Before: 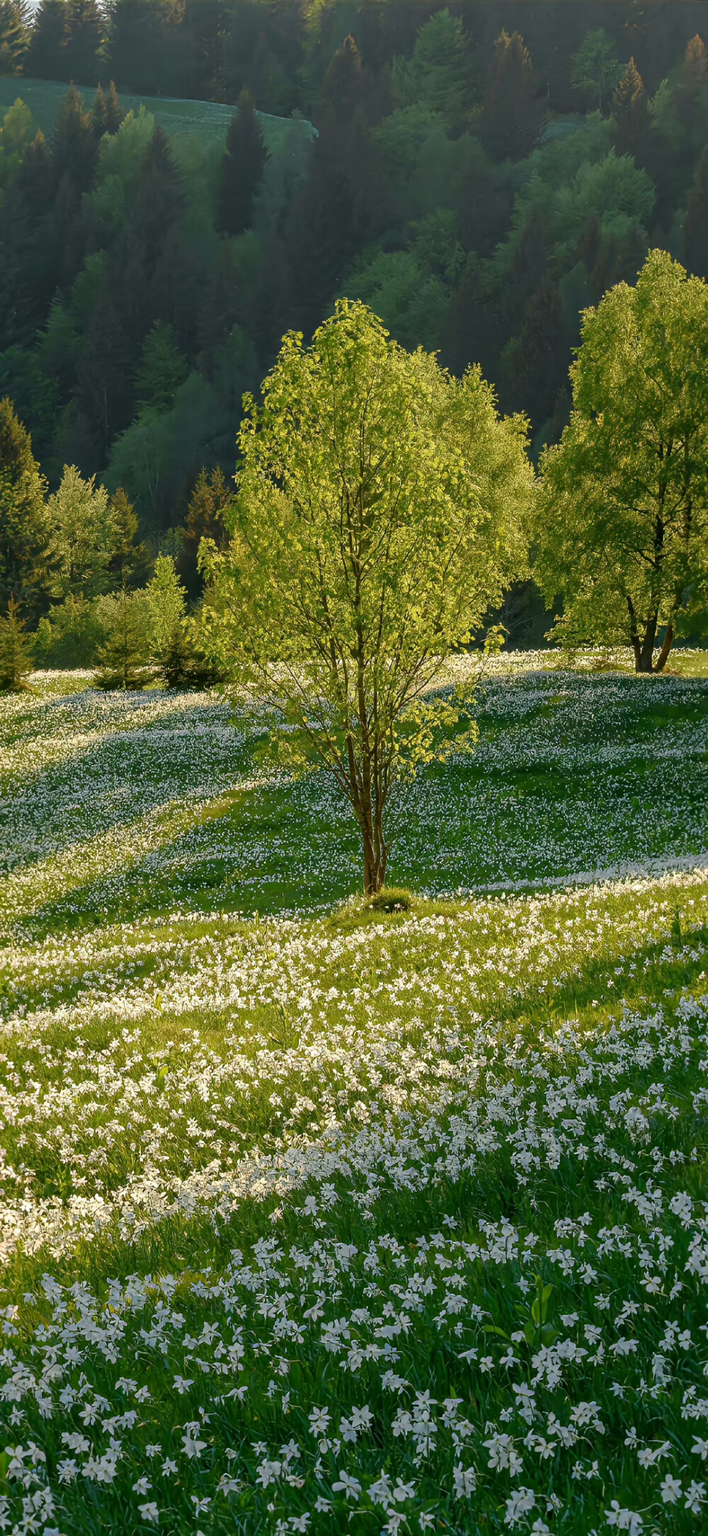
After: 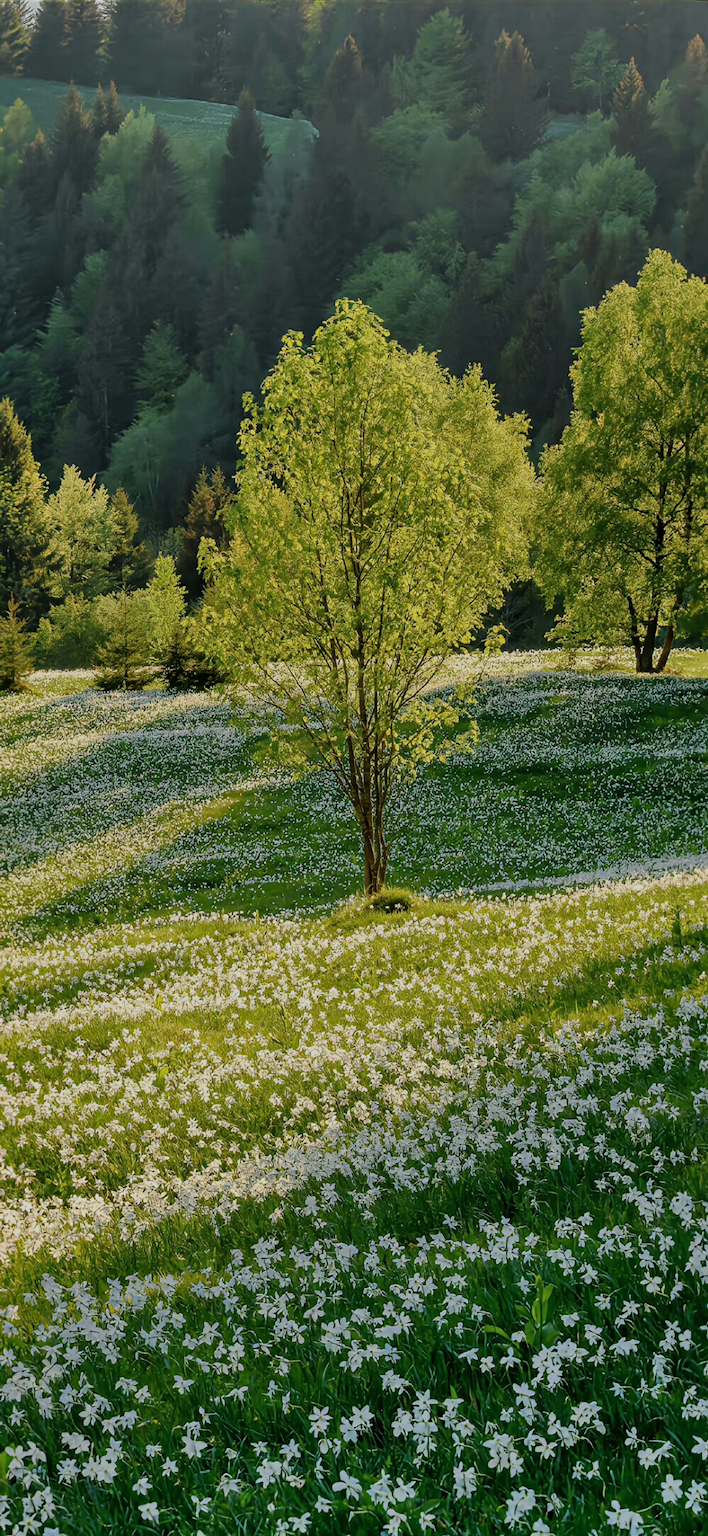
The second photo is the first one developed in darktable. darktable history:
filmic rgb: black relative exposure -7.65 EV, white relative exposure 4.56 EV, hardness 3.61
shadows and highlights: soften with gaussian
